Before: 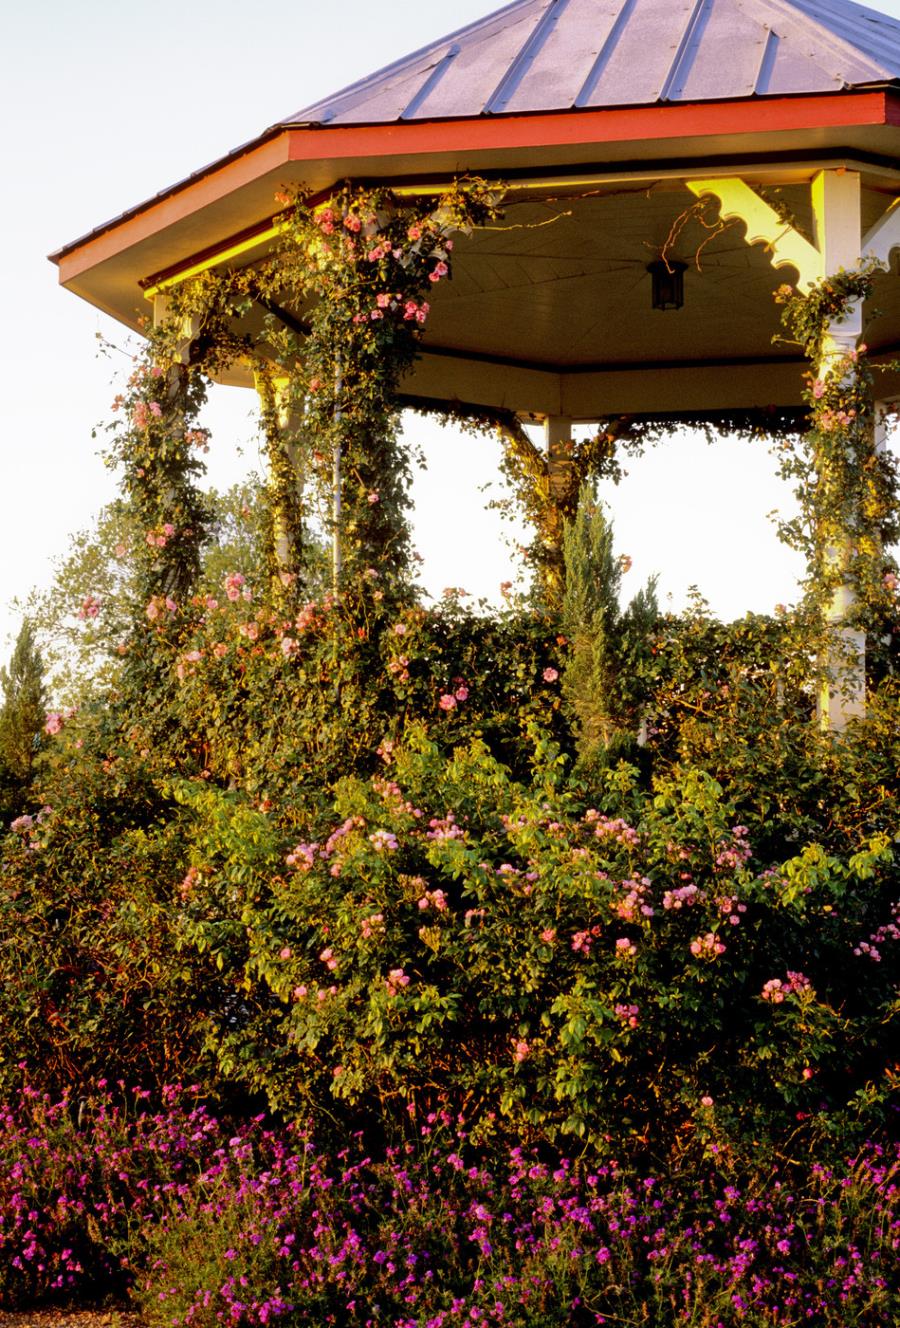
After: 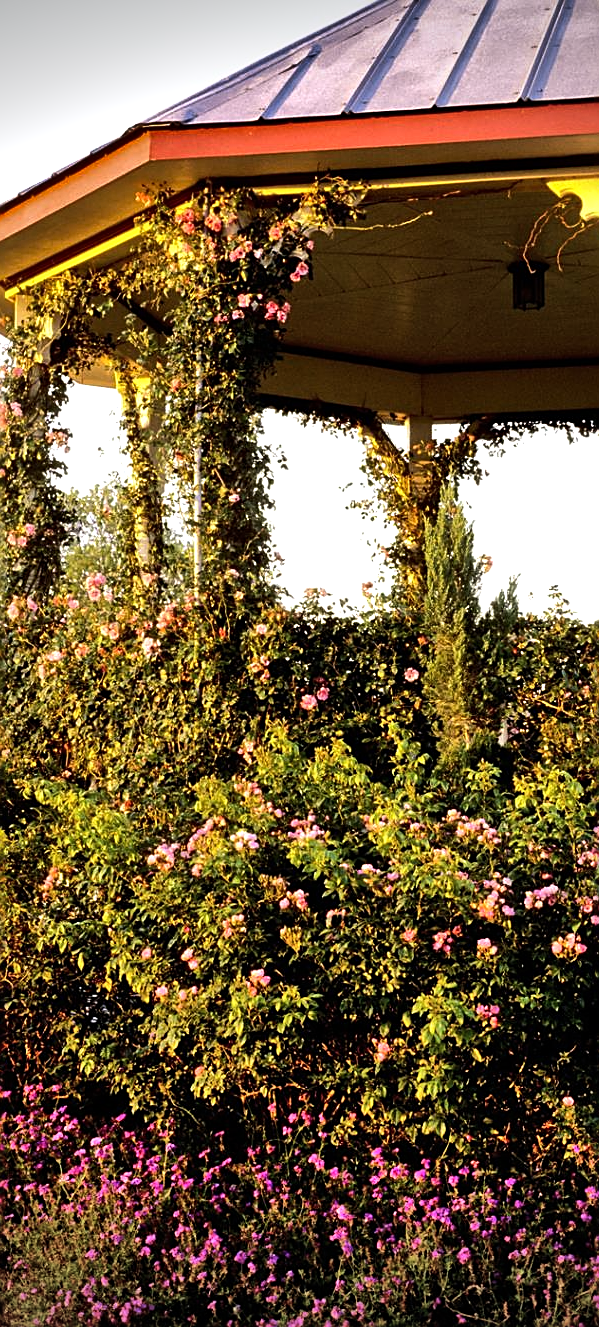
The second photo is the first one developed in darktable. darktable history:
shadows and highlights: shadows 39.83, highlights -54.61, low approximation 0.01, soften with gaussian
crop and rotate: left 15.469%, right 17.956%
vignetting: fall-off start 97.18%, brightness -0.692, width/height ratio 1.187, unbound false
tone equalizer: -8 EV -0.726 EV, -7 EV -0.717 EV, -6 EV -0.574 EV, -5 EV -0.388 EV, -3 EV 0.369 EV, -2 EV 0.6 EV, -1 EV 0.687 EV, +0 EV 0.779 EV, edges refinement/feathering 500, mask exposure compensation -1.57 EV, preserve details no
sharpen: on, module defaults
